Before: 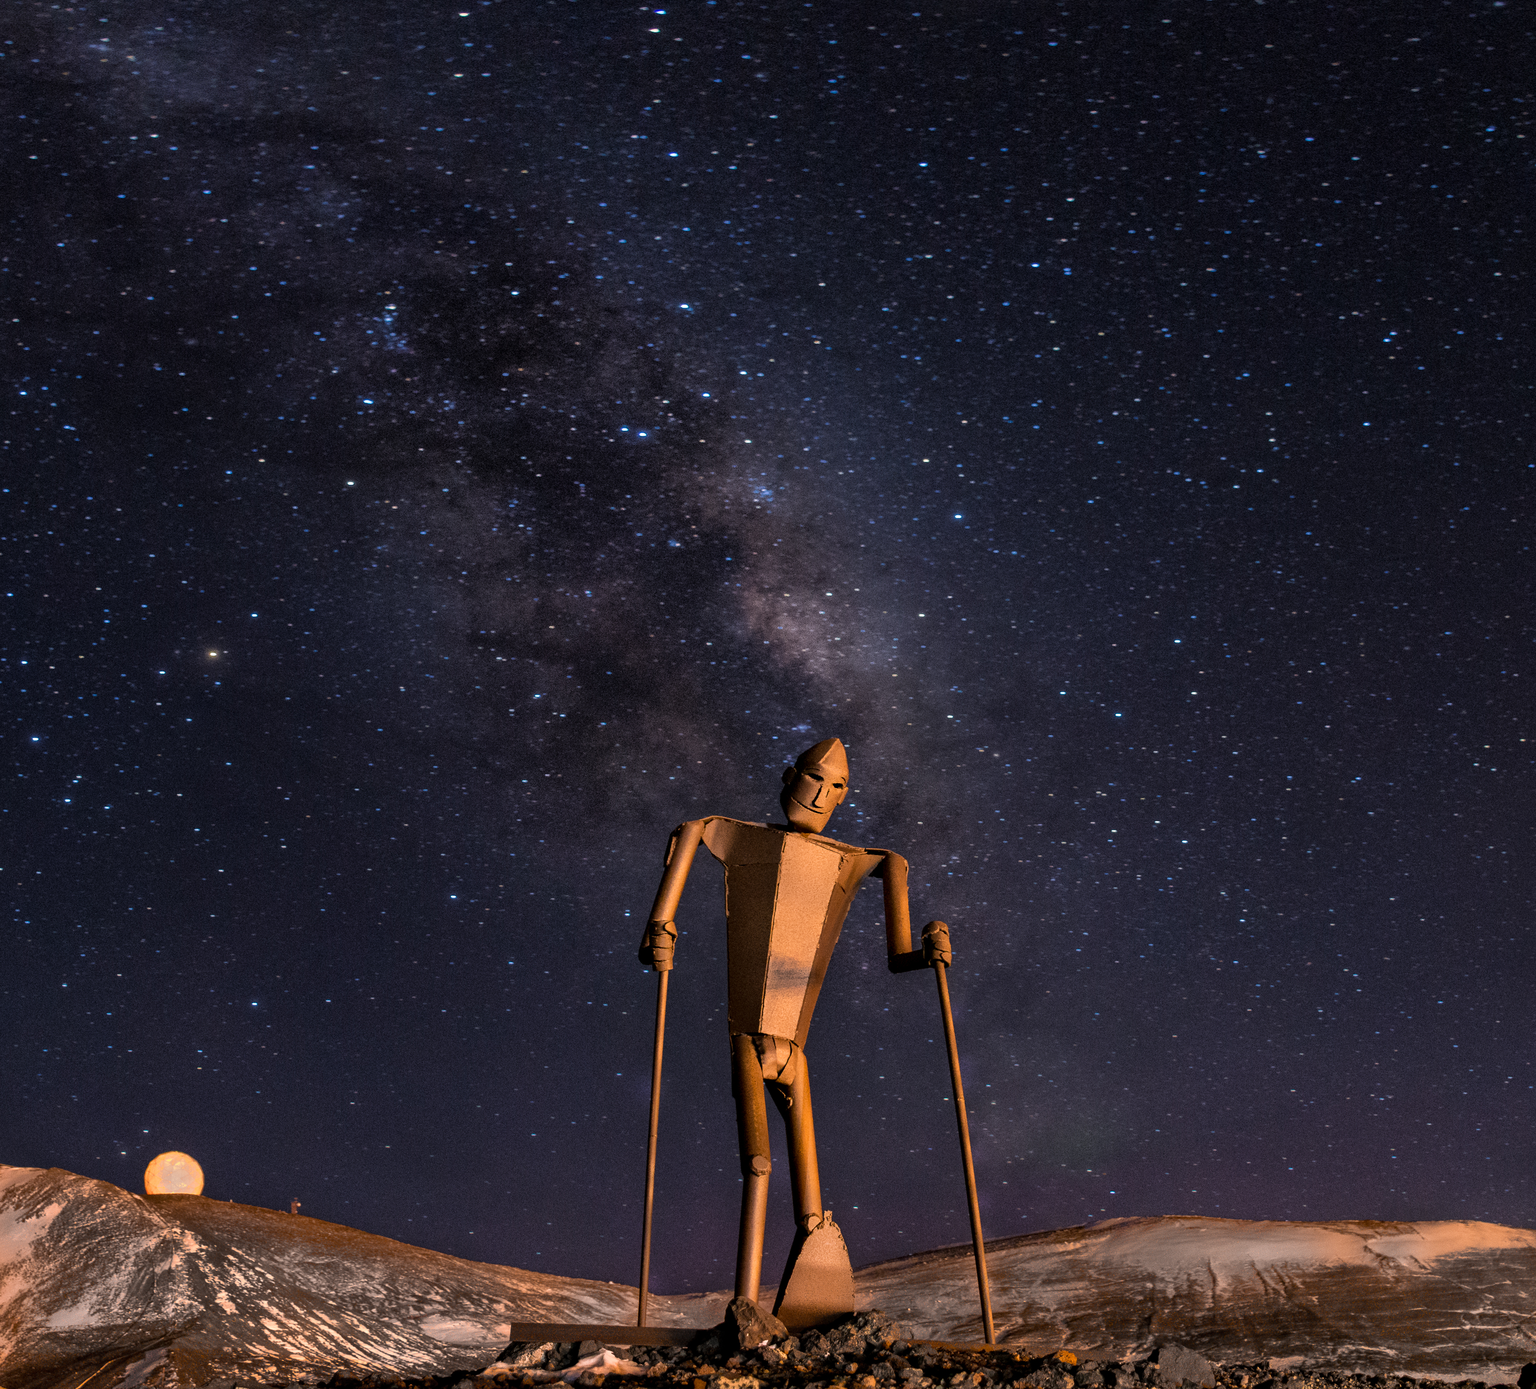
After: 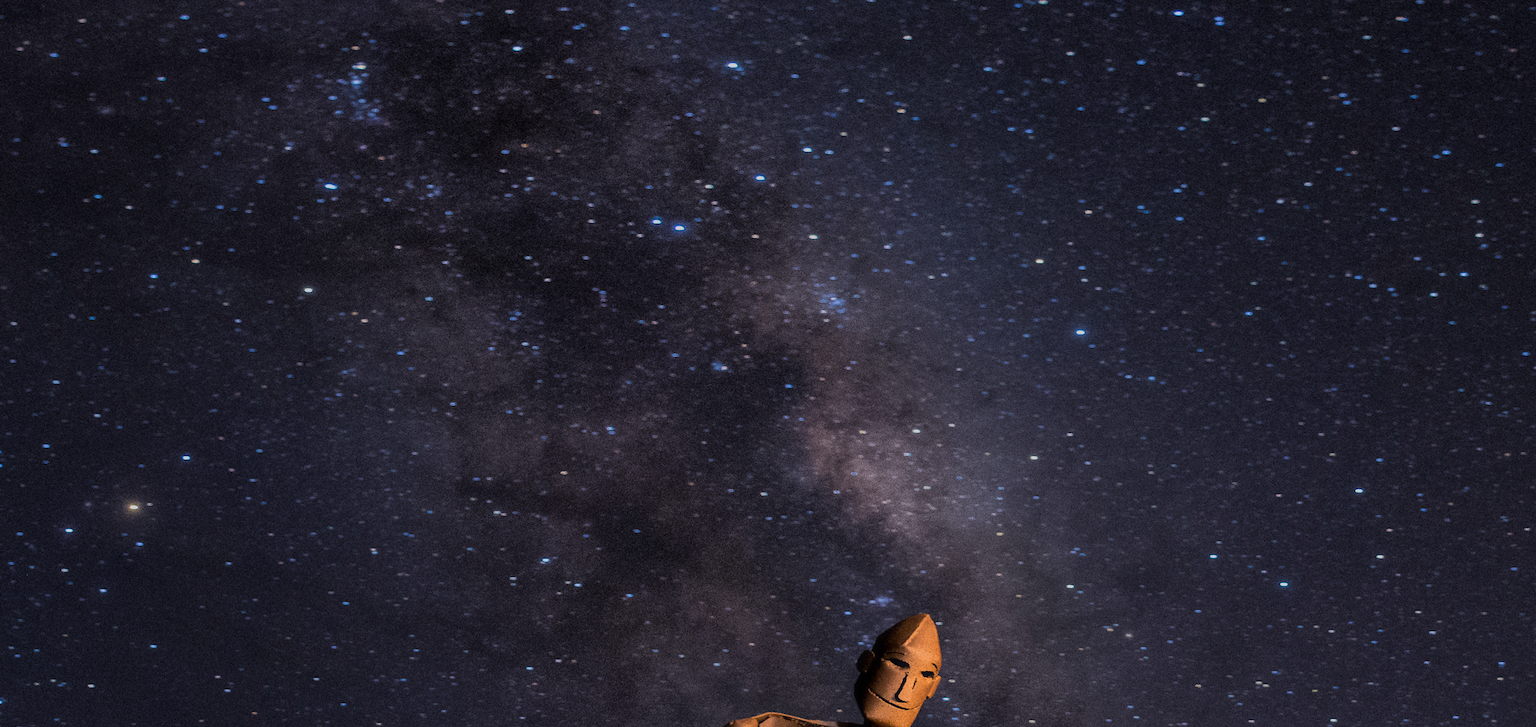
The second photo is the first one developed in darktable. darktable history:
haze removal: strength -0.093, compatibility mode true, adaptive false
crop: left 7.038%, top 18.395%, right 14.253%, bottom 40.363%
tone equalizer: on, module defaults
